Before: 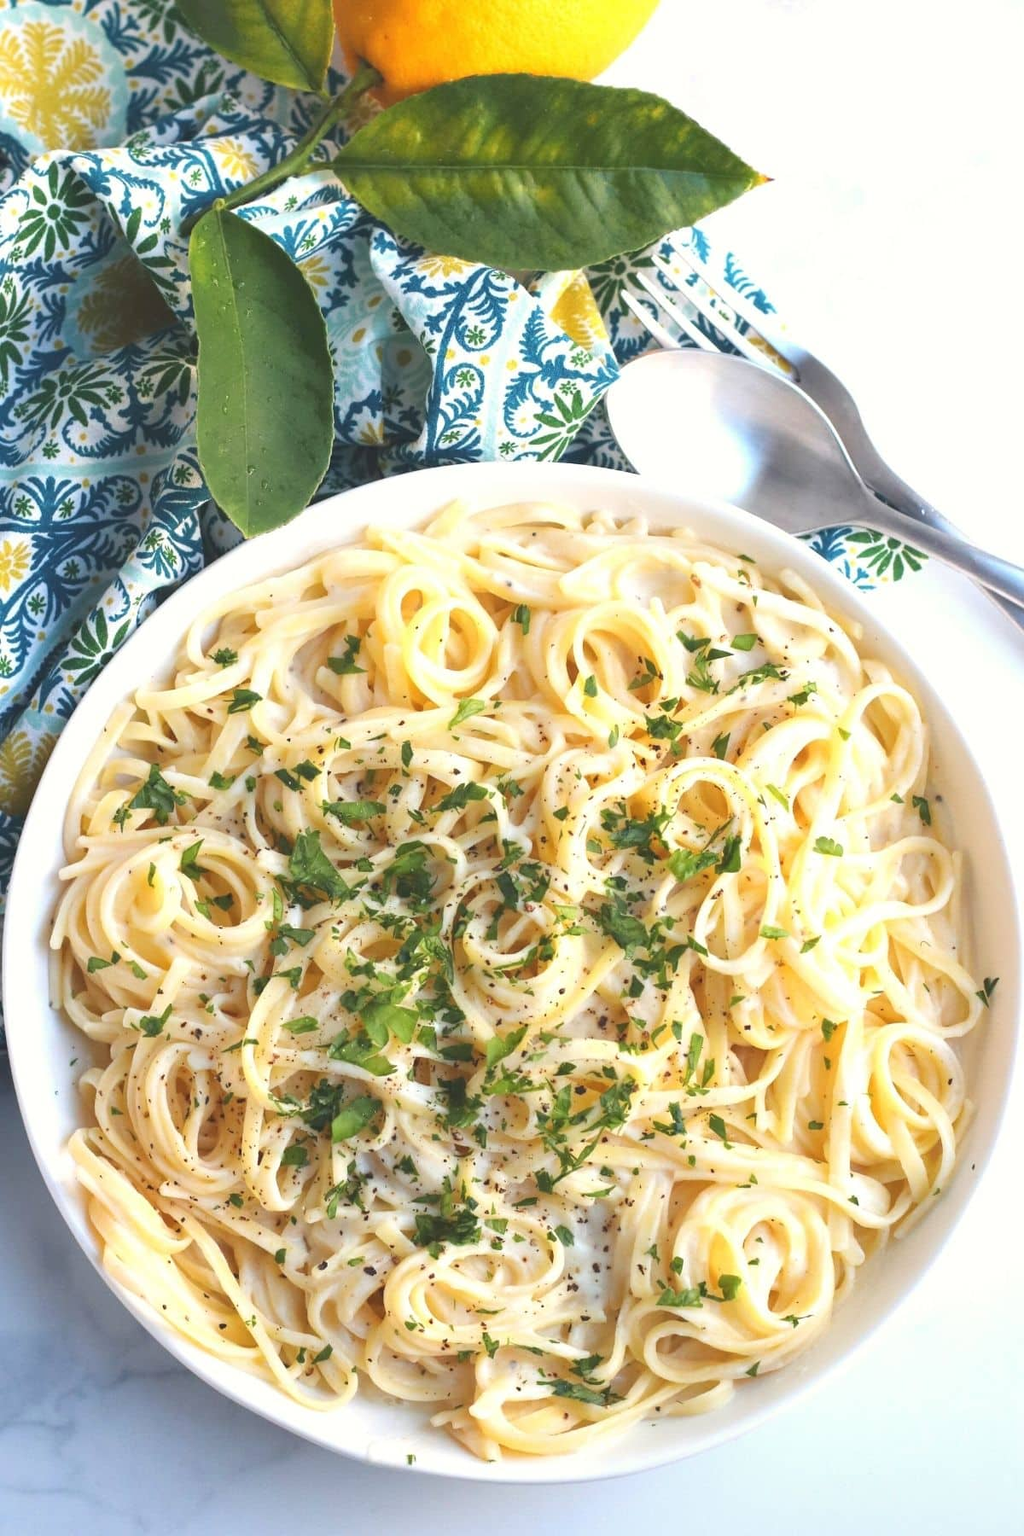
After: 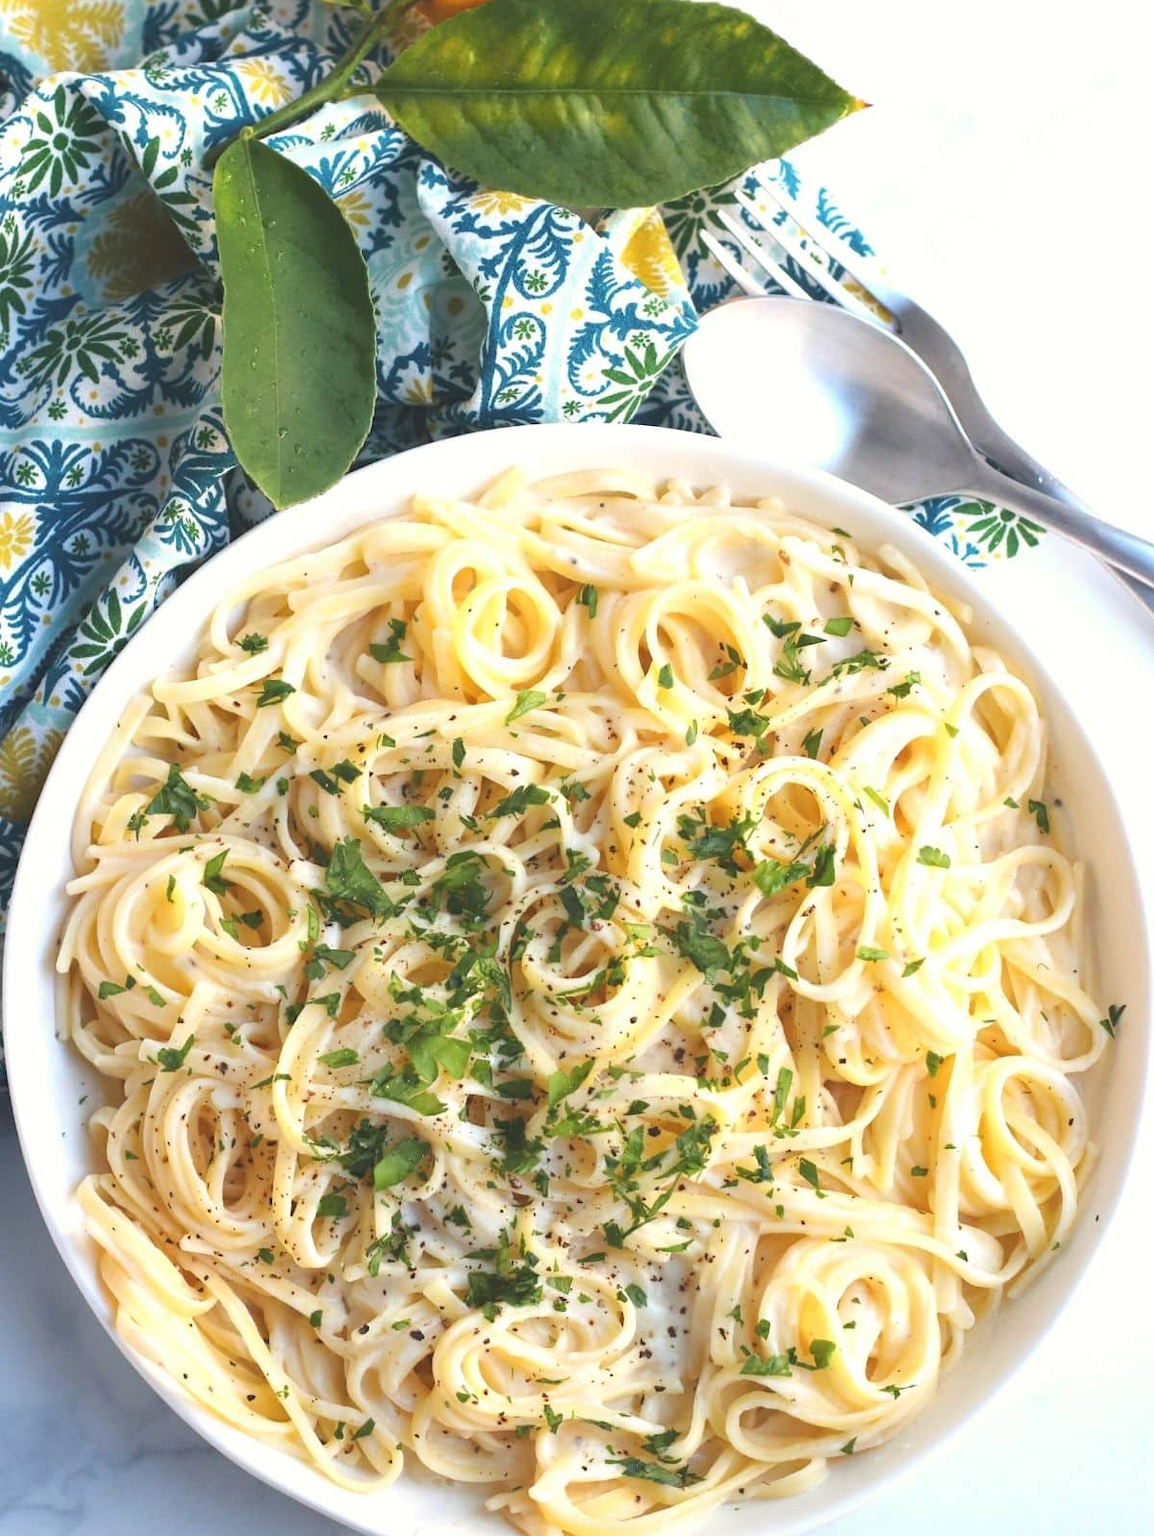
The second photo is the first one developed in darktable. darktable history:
crop and rotate: top 5.618%, bottom 5.658%
